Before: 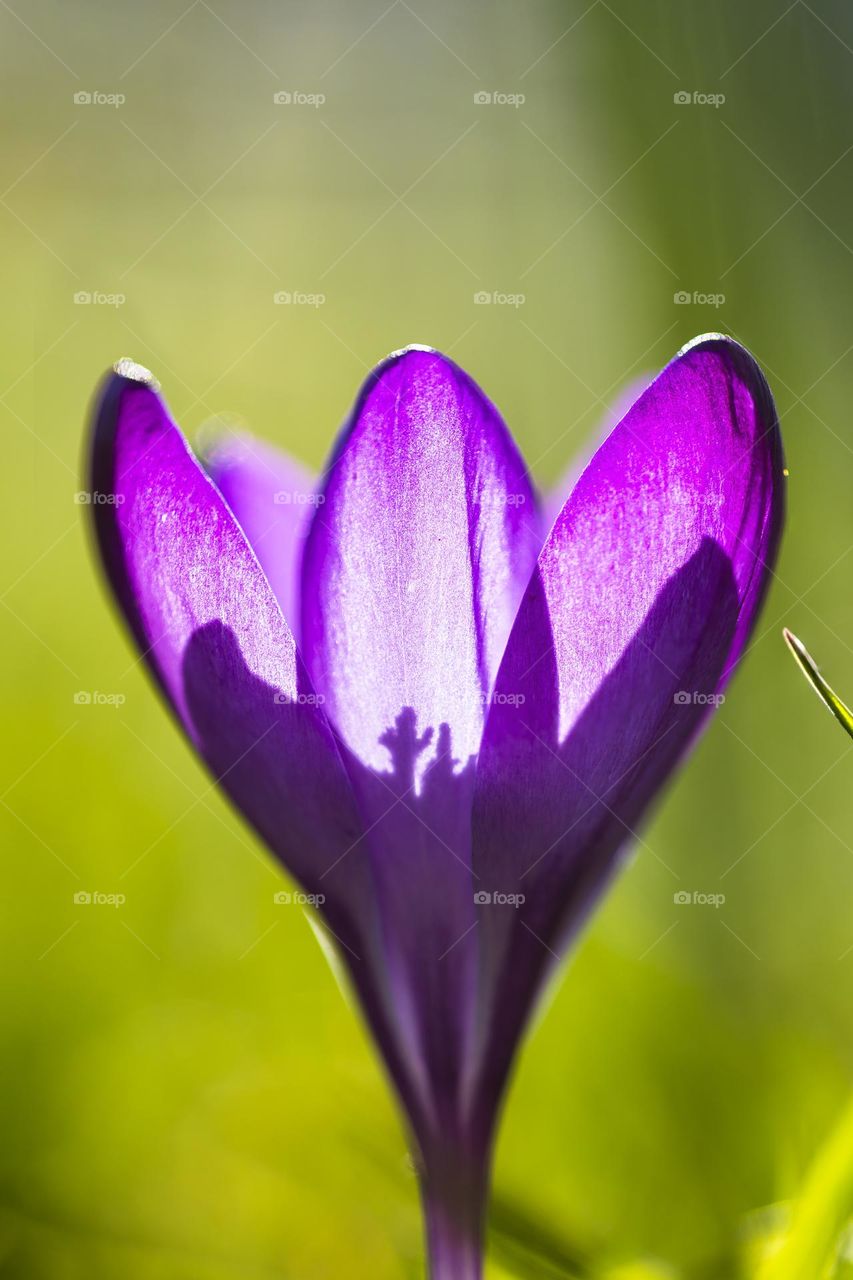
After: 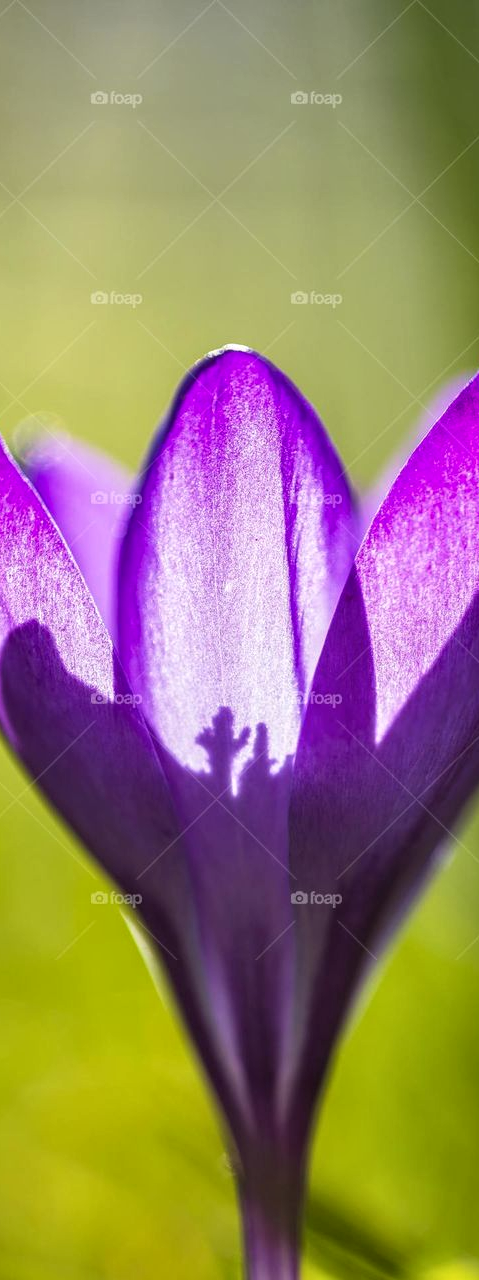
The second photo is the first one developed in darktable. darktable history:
local contrast: on, module defaults
crop: left 21.496%, right 22.254%
